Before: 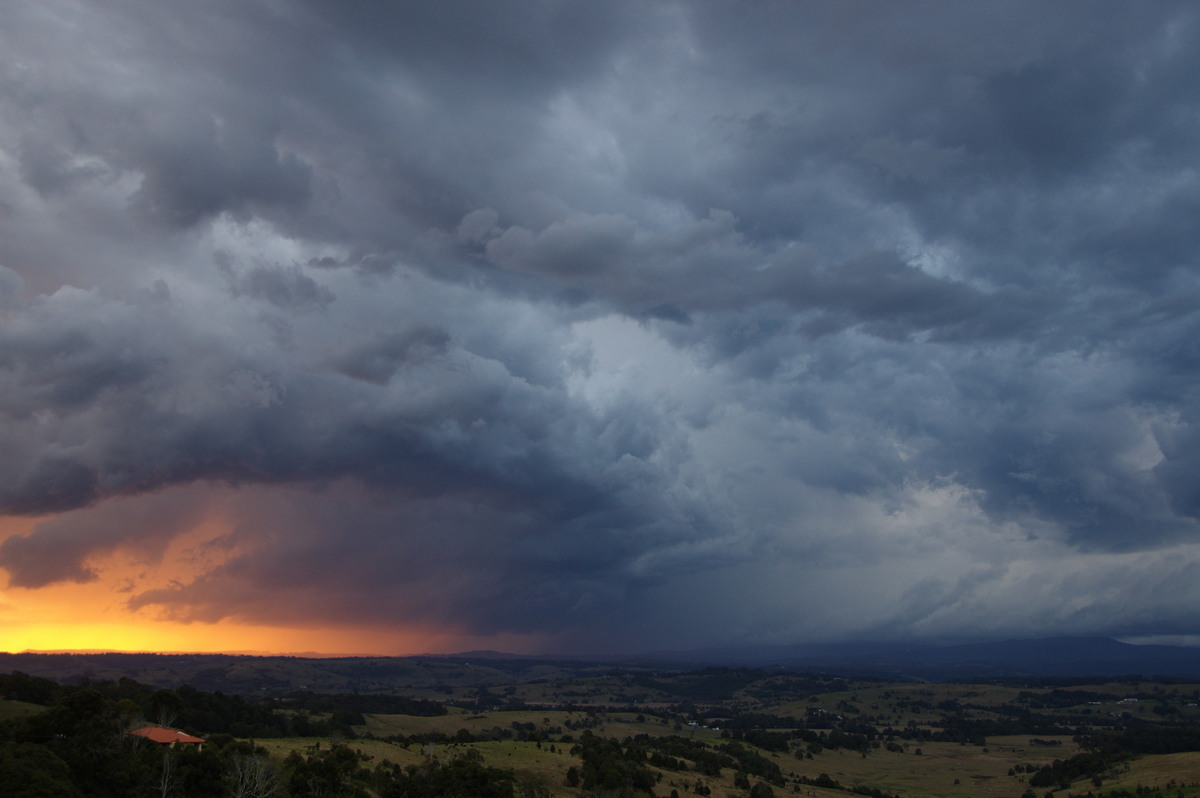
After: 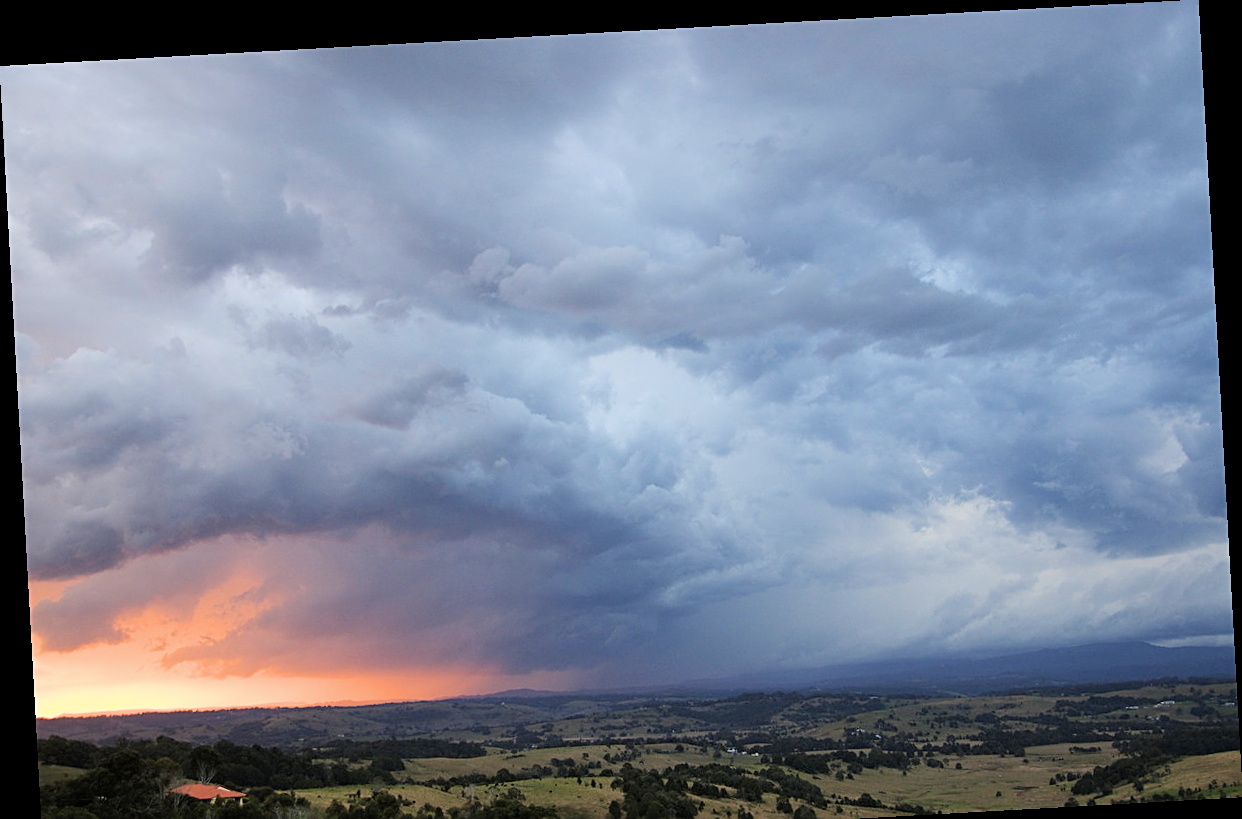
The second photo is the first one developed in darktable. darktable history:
filmic rgb: black relative exposure -7.65 EV, white relative exposure 4.56 EV, hardness 3.61, color science v6 (2022)
crop and rotate: top 0%, bottom 5.097%
sharpen: on, module defaults
rotate and perspective: rotation -3.18°, automatic cropping off
contrast brightness saturation: saturation -0.05
exposure: black level correction 0, exposure 1.675 EV, compensate exposure bias true, compensate highlight preservation false
